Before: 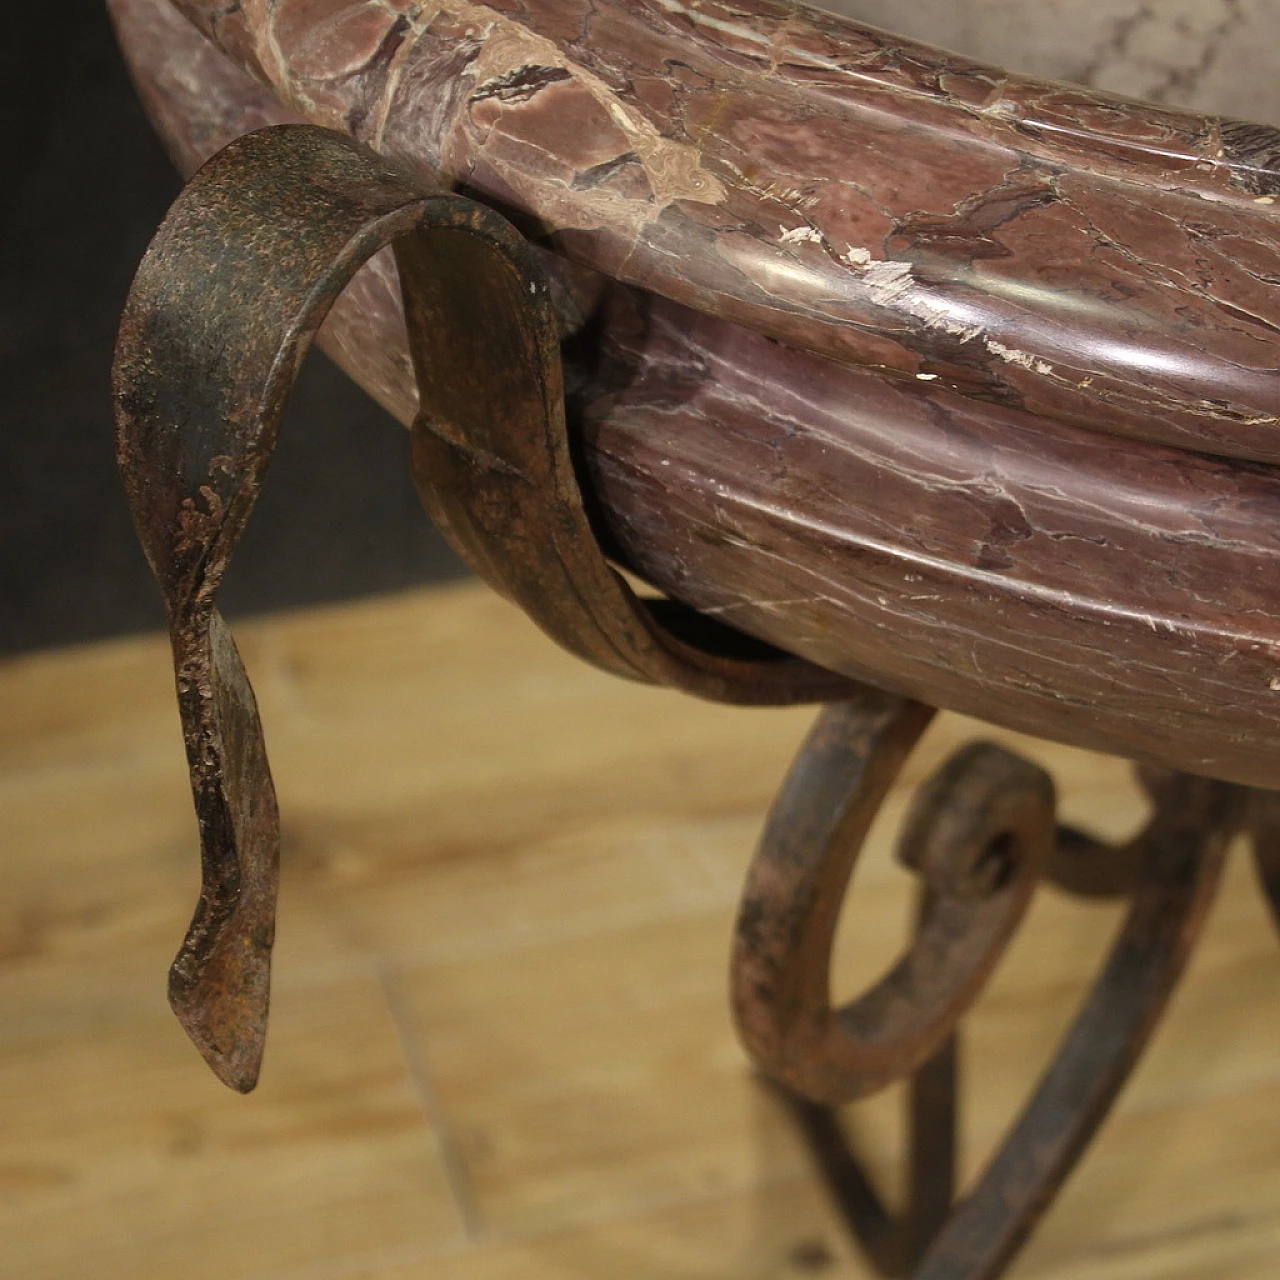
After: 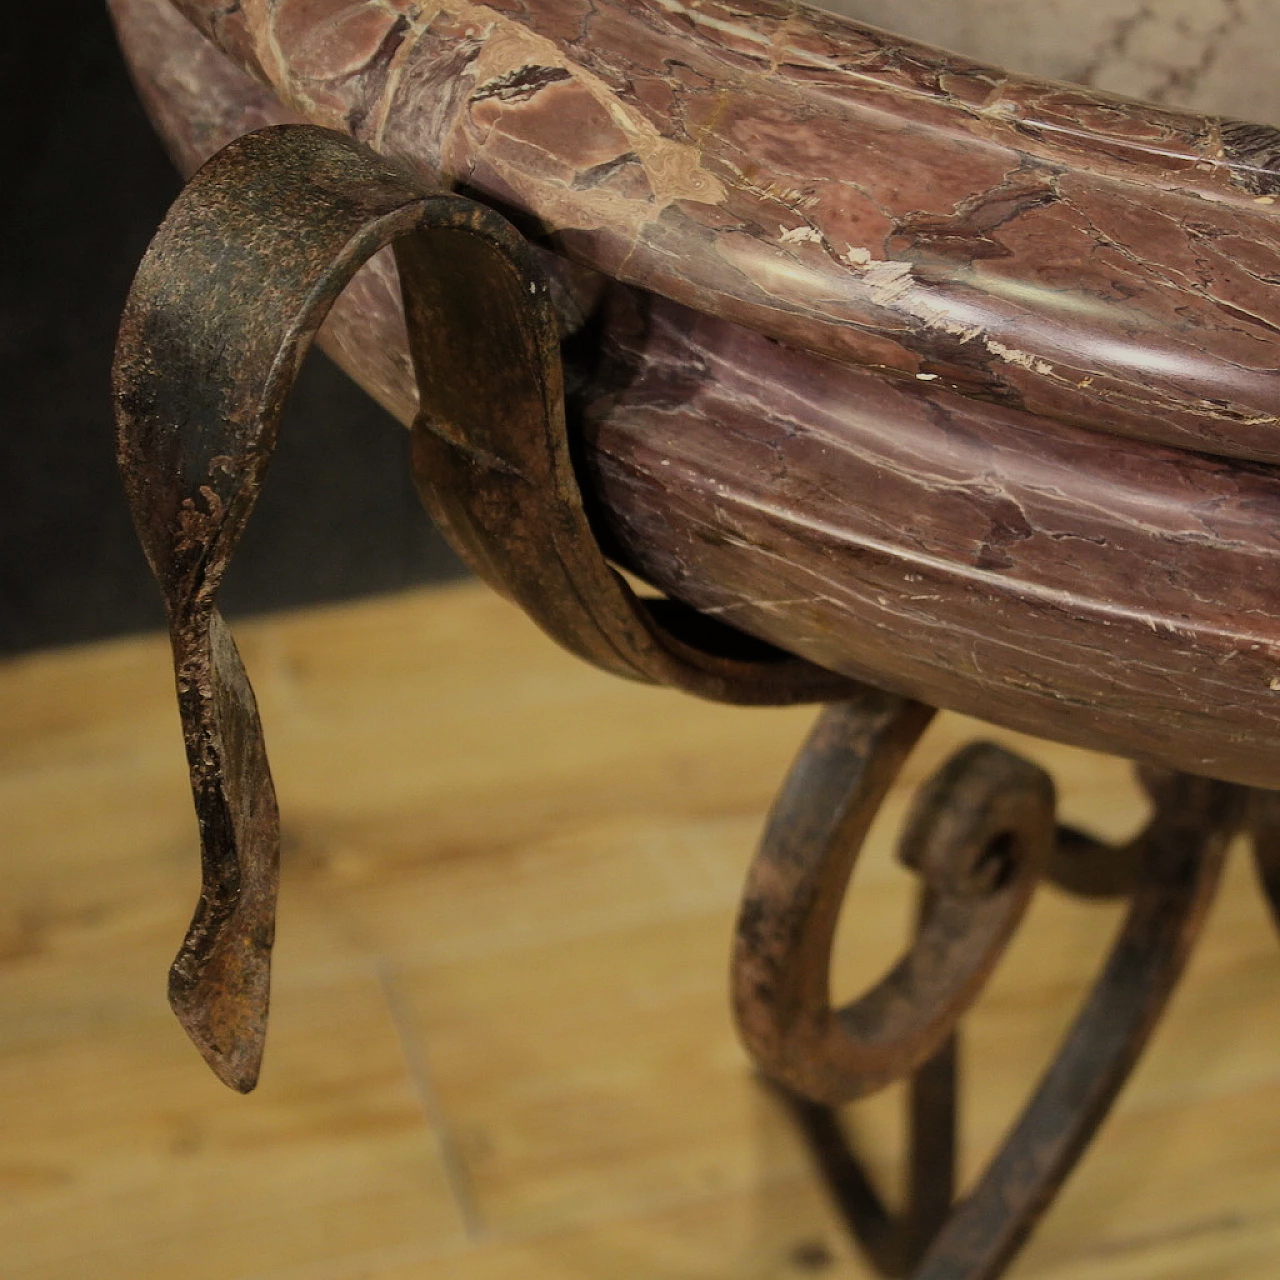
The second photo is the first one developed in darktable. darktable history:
color balance rgb: highlights gain › luminance 5.817%, highlights gain › chroma 2.591%, highlights gain › hue 87.11°, perceptual saturation grading › global saturation 0.325%, global vibrance 20%
filmic rgb: black relative exposure -7.65 EV, white relative exposure 4.56 EV, hardness 3.61, contrast 1.062, preserve chrominance max RGB, color science v6 (2022), contrast in shadows safe, contrast in highlights safe
